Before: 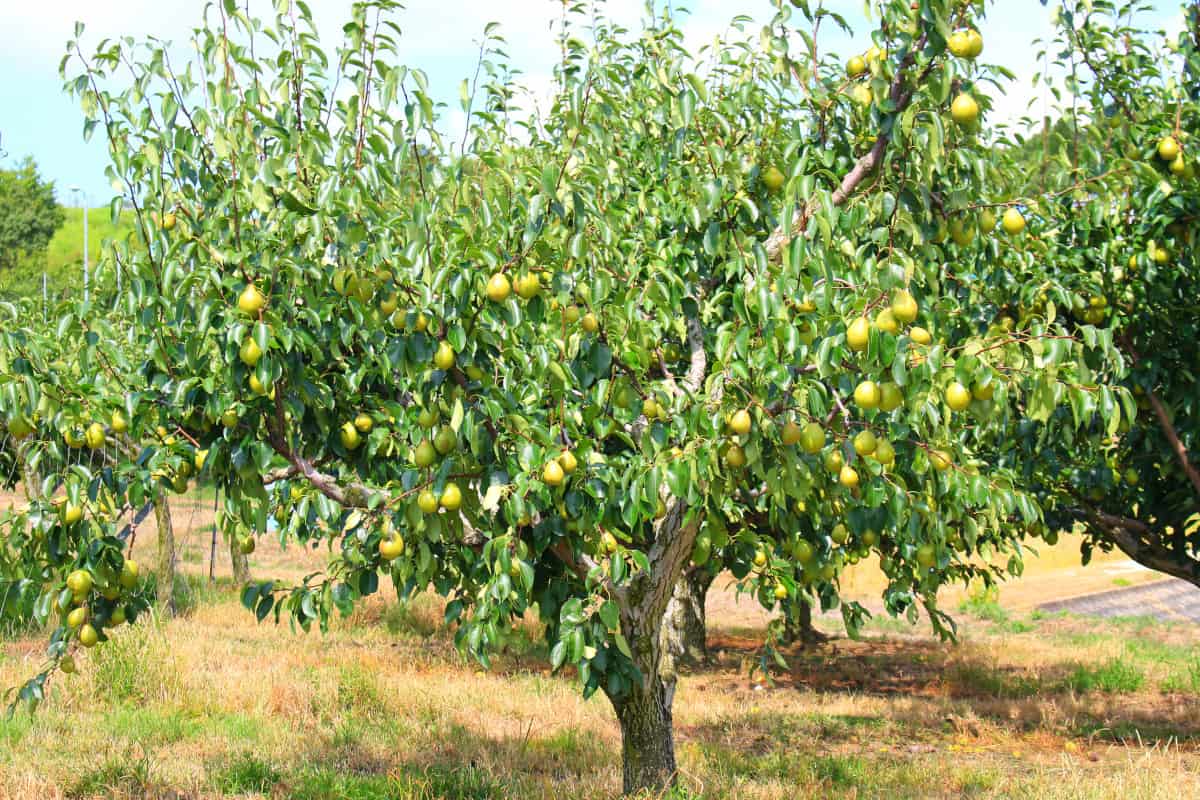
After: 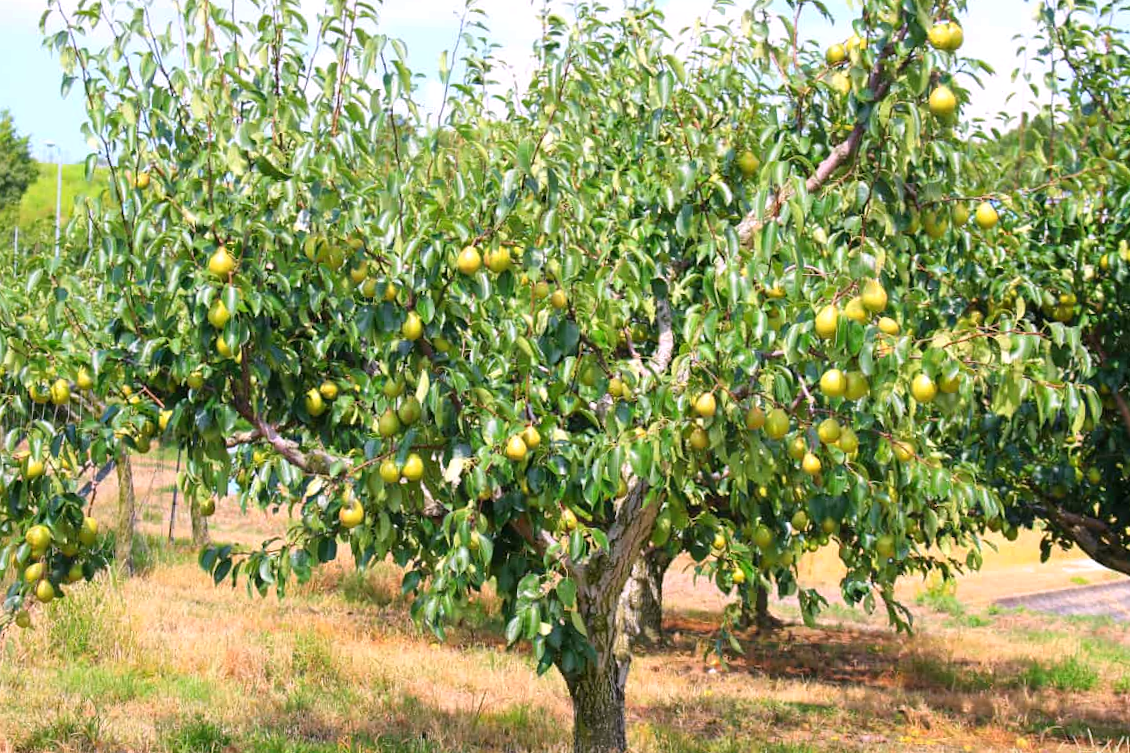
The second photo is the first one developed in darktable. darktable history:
crop and rotate: angle -2.38°
white balance: red 1.05, blue 1.072
